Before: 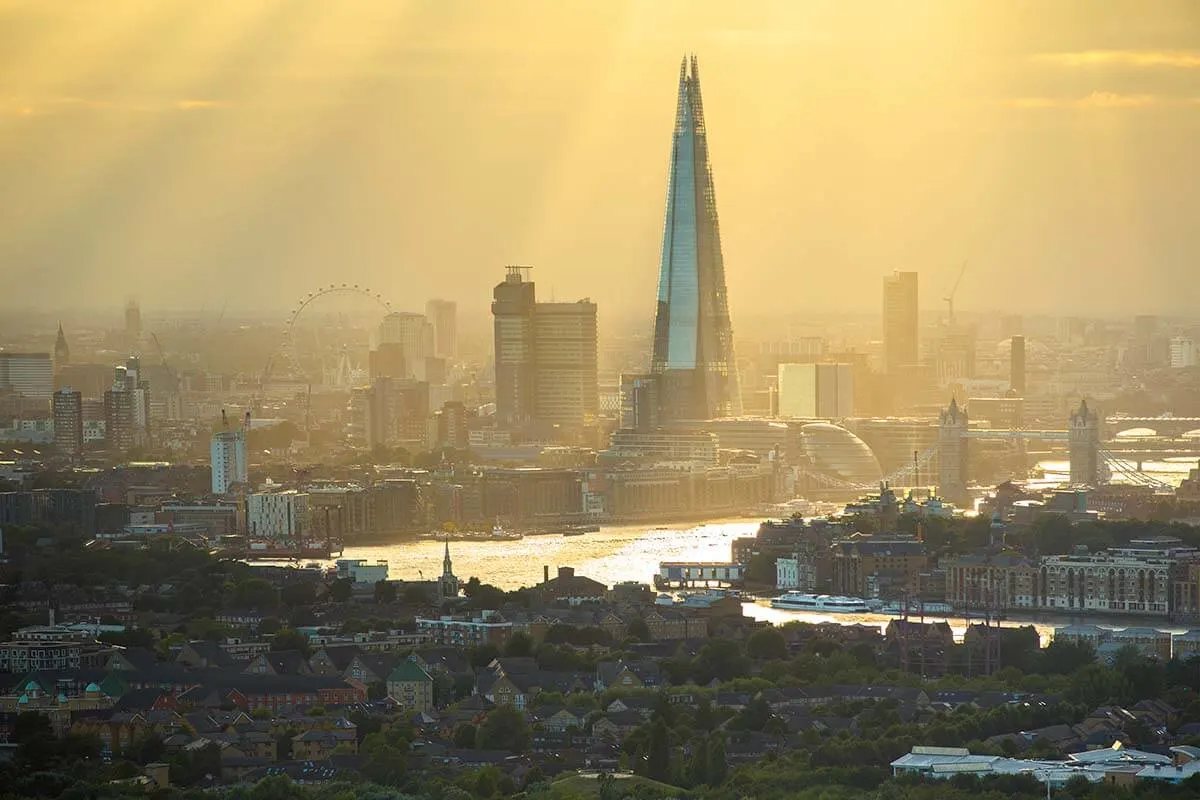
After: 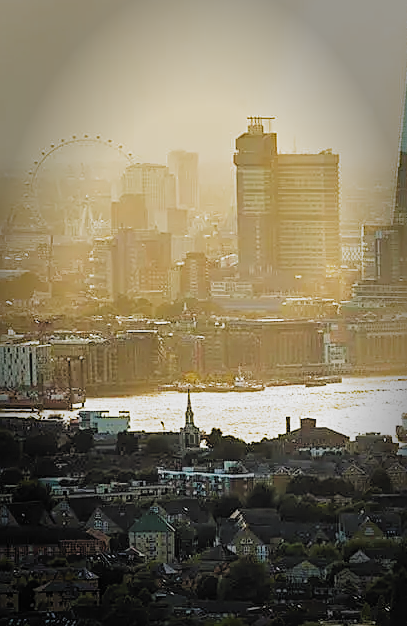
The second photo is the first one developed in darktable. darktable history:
contrast brightness saturation: brightness 0.119
vignetting: fall-off start 66.32%, fall-off radius 39.7%, brightness -0.561, saturation -0.003, automatic ratio true, width/height ratio 0.676
crop and rotate: left 21.505%, top 18.678%, right 44.507%, bottom 3.001%
filmic rgb: black relative exposure -5.09 EV, white relative exposure 3.96 EV, hardness 2.89, contrast 1.298, highlights saturation mix -30.57%, add noise in highlights 0, preserve chrominance no, color science v3 (2019), use custom middle-gray values true, contrast in highlights soft
sharpen: on, module defaults
